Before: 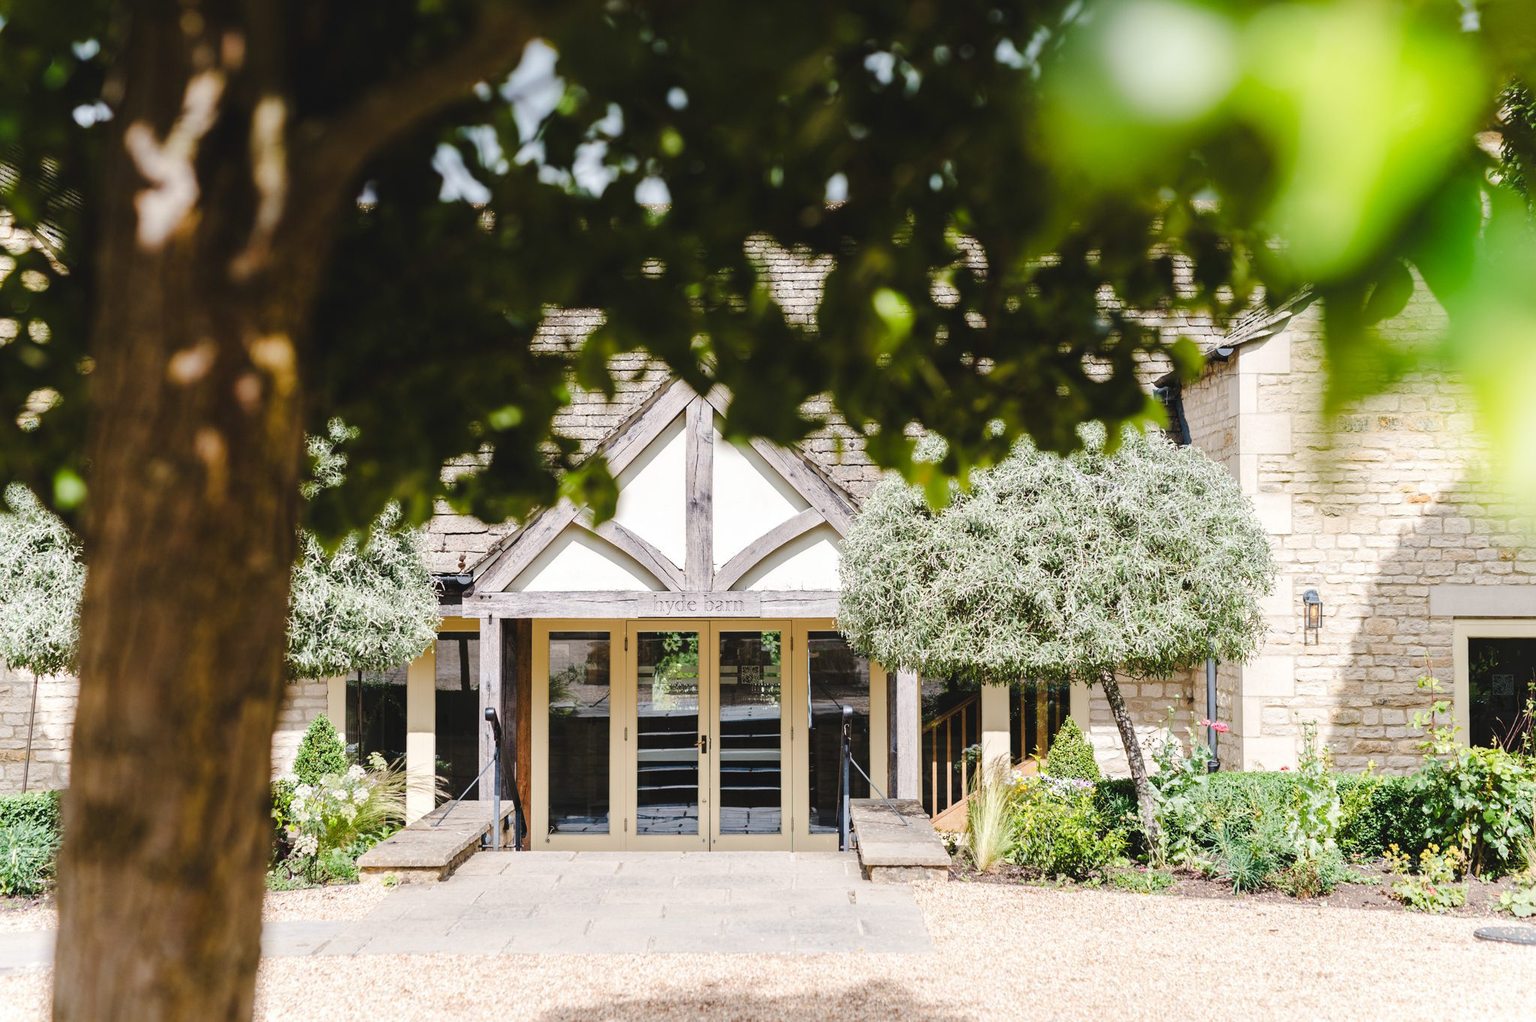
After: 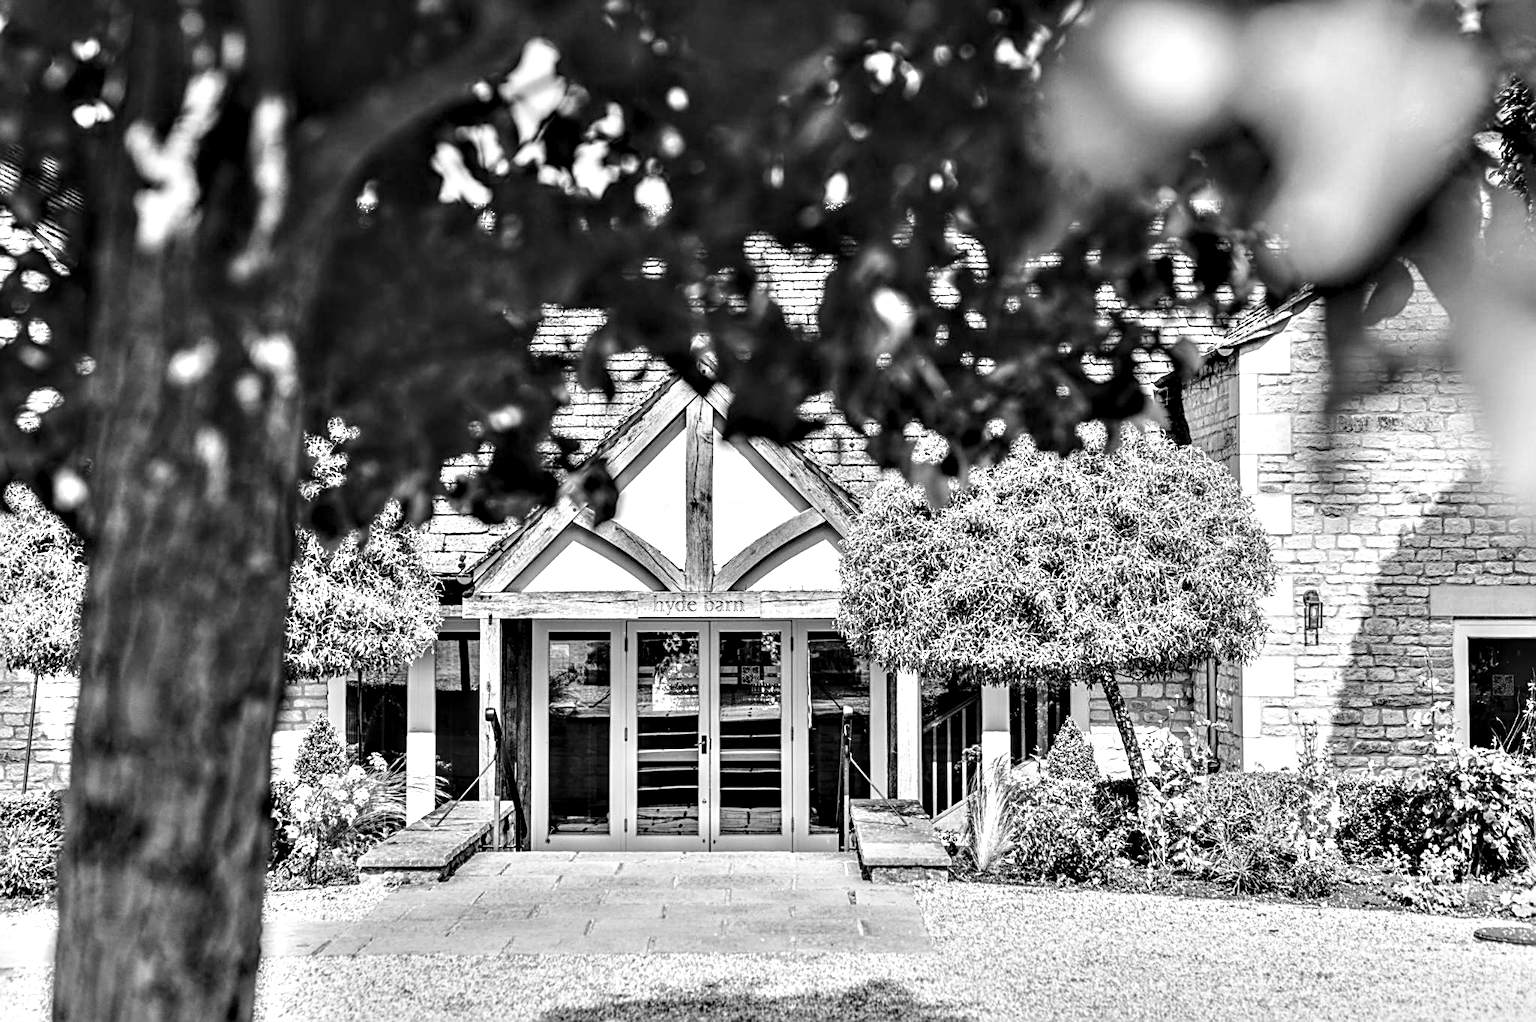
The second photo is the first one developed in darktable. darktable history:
contrast equalizer: octaves 7, y [[0.48, 0.654, 0.731, 0.706, 0.772, 0.382], [0.55 ×6], [0 ×6], [0 ×6], [0 ×6]]
sharpen: on, module defaults
monochrome: on, module defaults
local contrast: highlights 0%, shadows 0%, detail 133%
